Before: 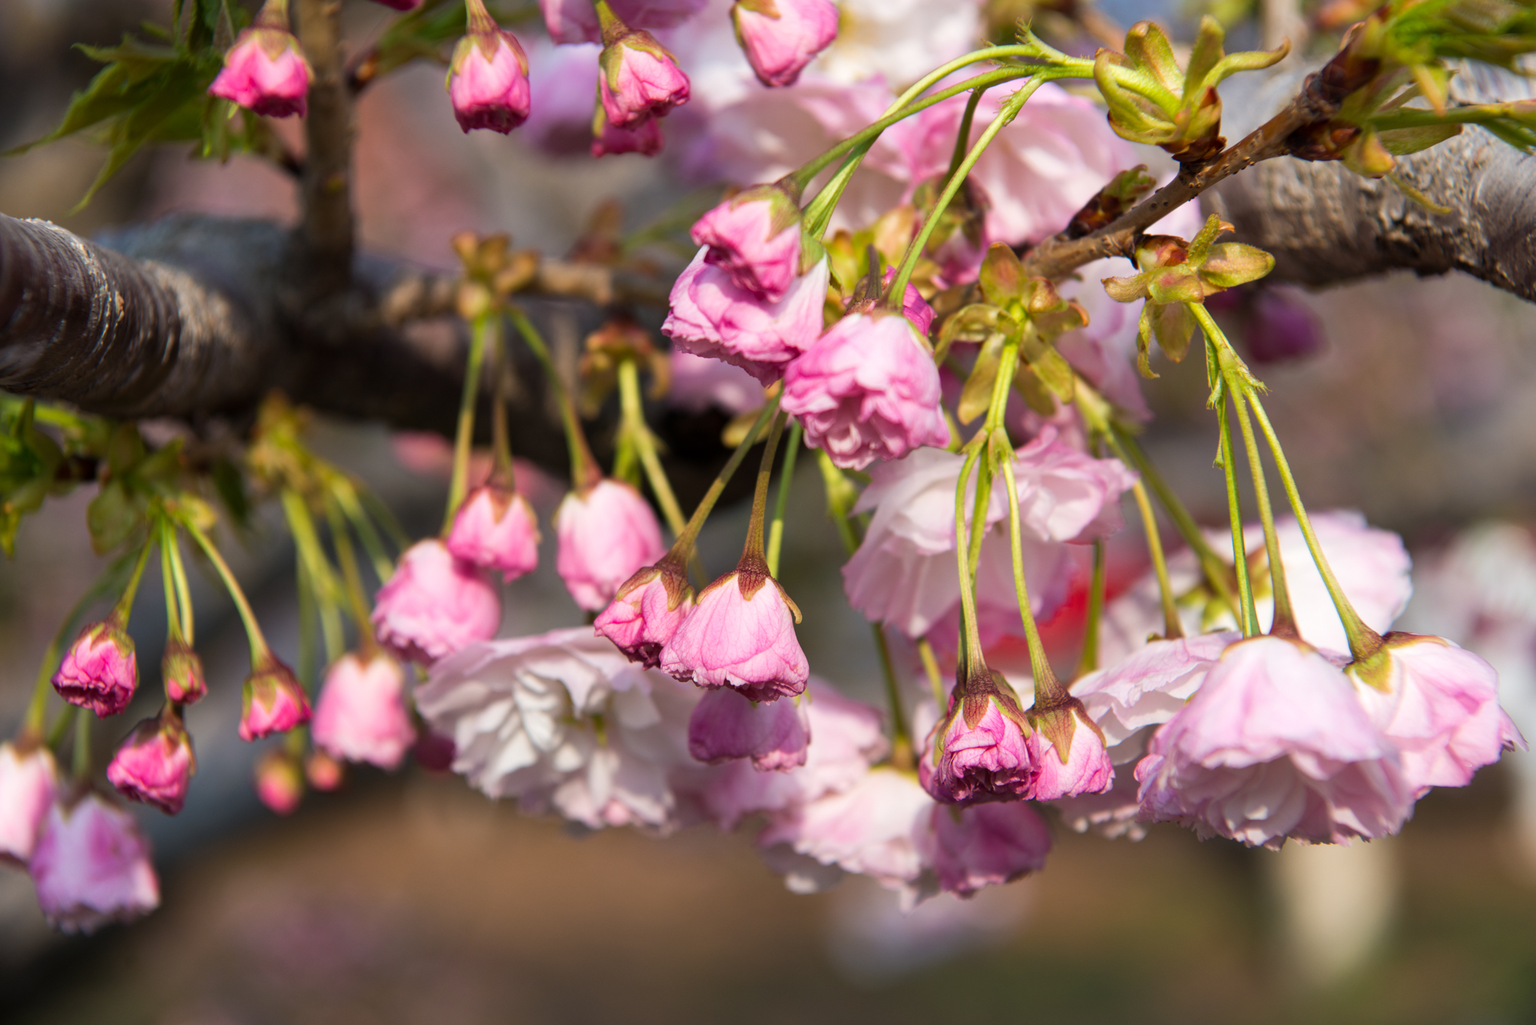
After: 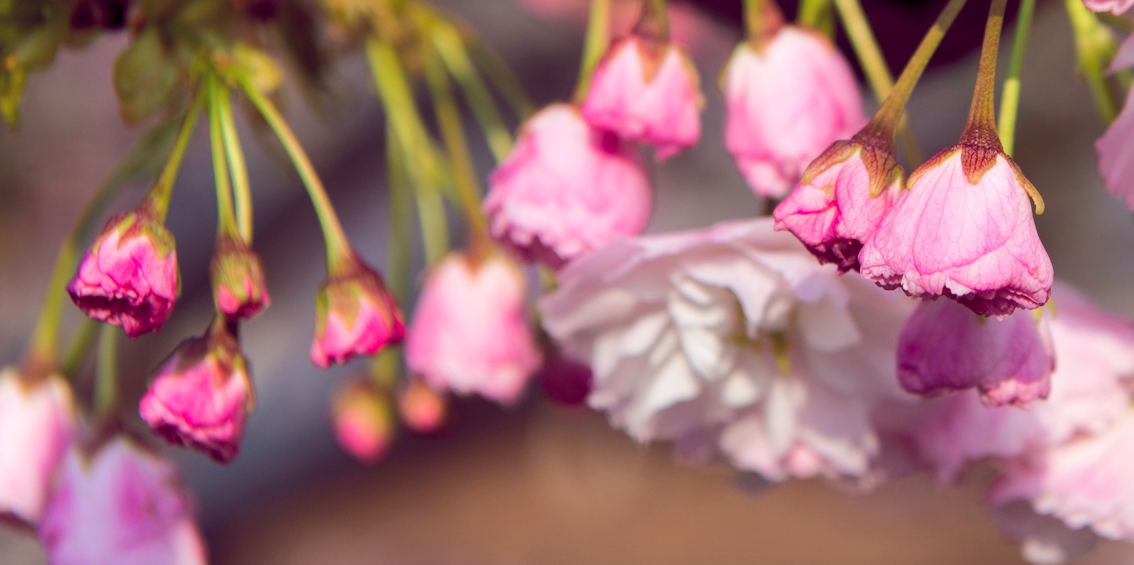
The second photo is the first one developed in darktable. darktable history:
color calibration: illuminant same as pipeline (D50), adaptation XYZ, x 0.345, y 0.358, temperature 5016.52 K
color balance rgb: global offset › chroma 0.275%, global offset › hue 317.17°, perceptual saturation grading › global saturation 0.653%, perceptual brilliance grading › mid-tones 10.607%, perceptual brilliance grading › shadows 15.784%
crop: top 44.825%, right 43.265%, bottom 12.841%
